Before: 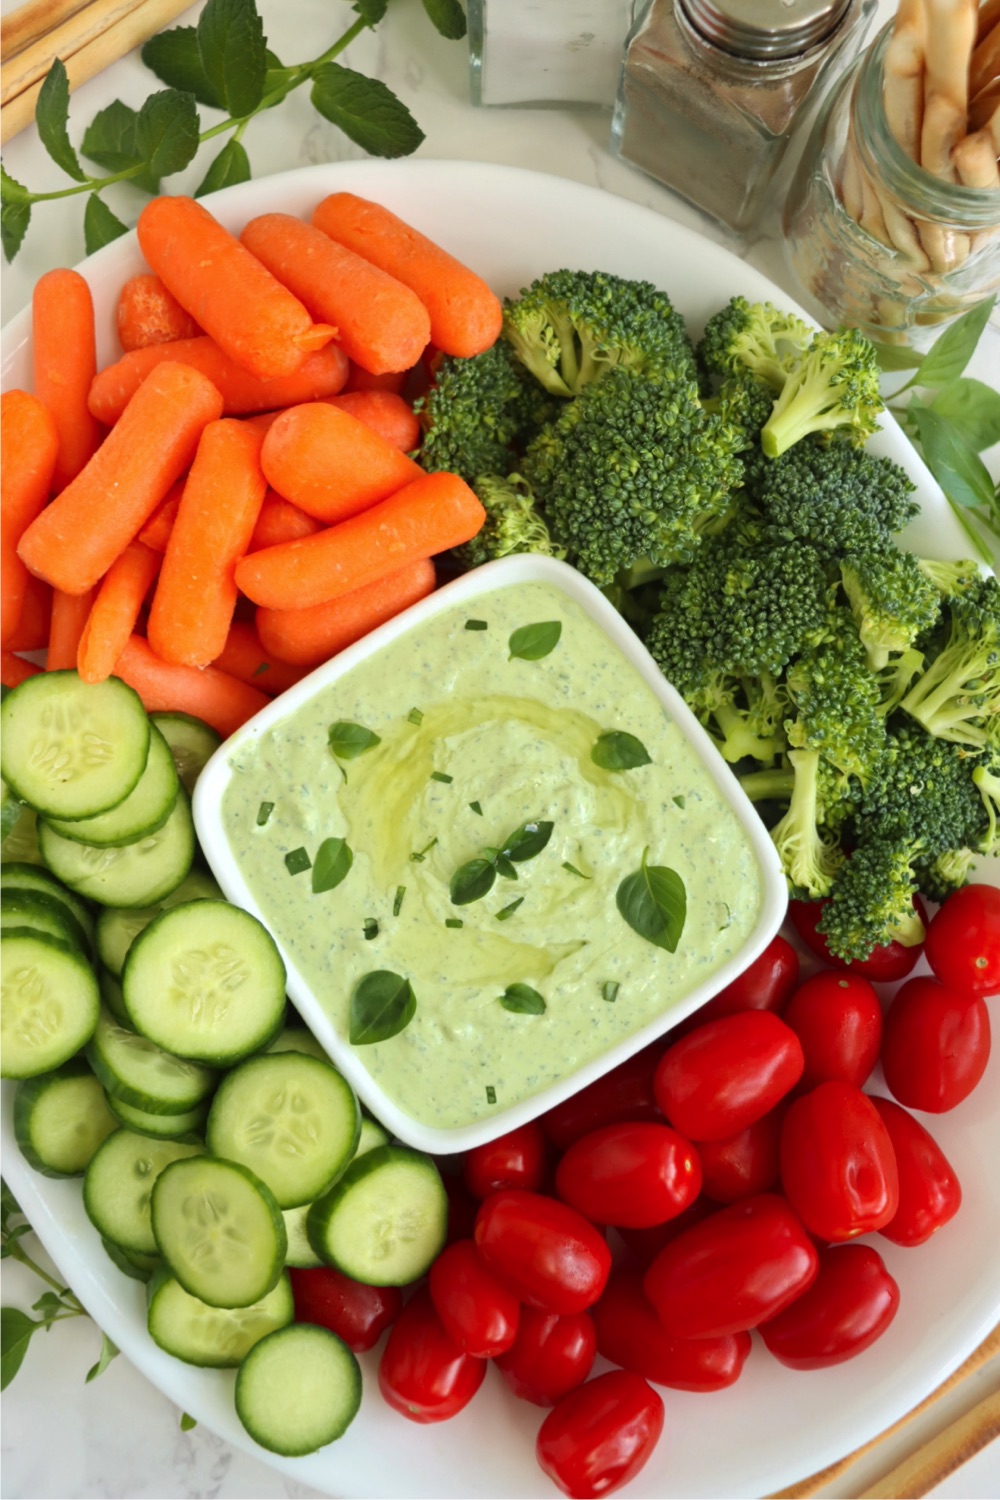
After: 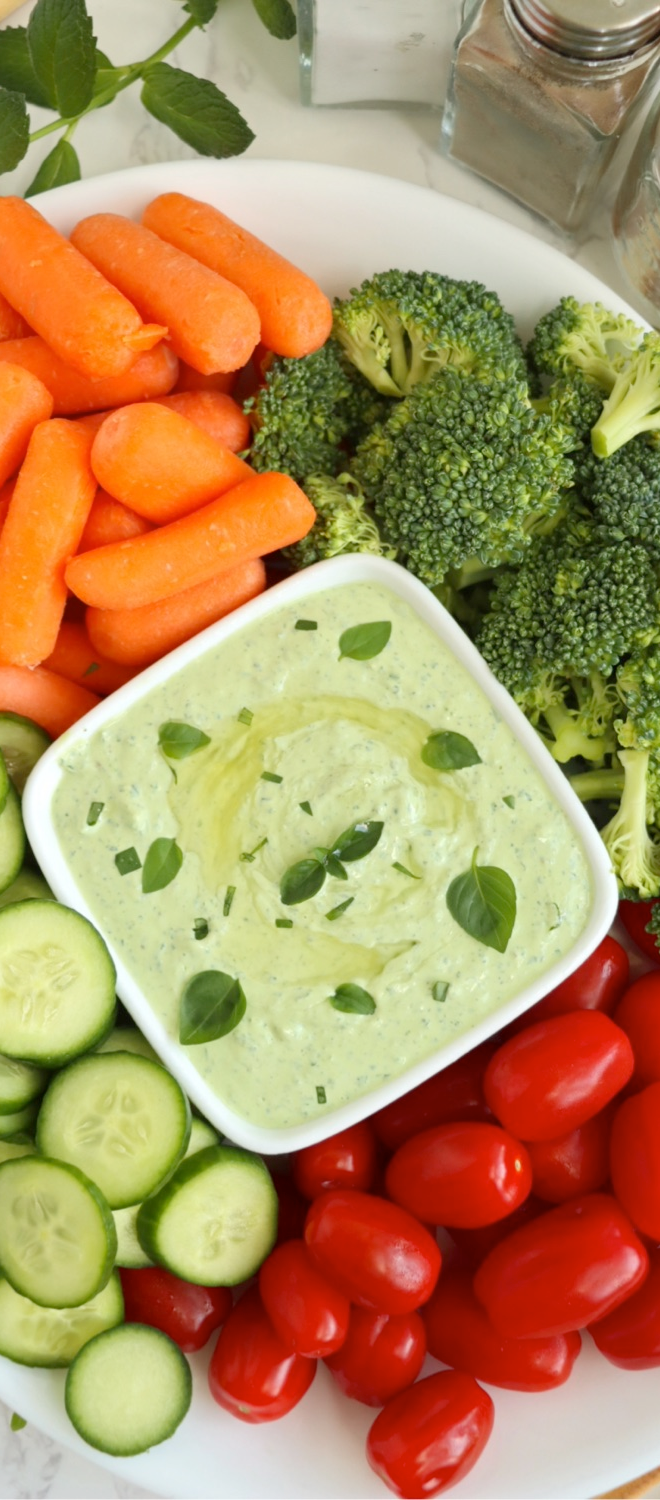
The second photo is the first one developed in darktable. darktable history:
crop: left 17.009%, right 16.972%
